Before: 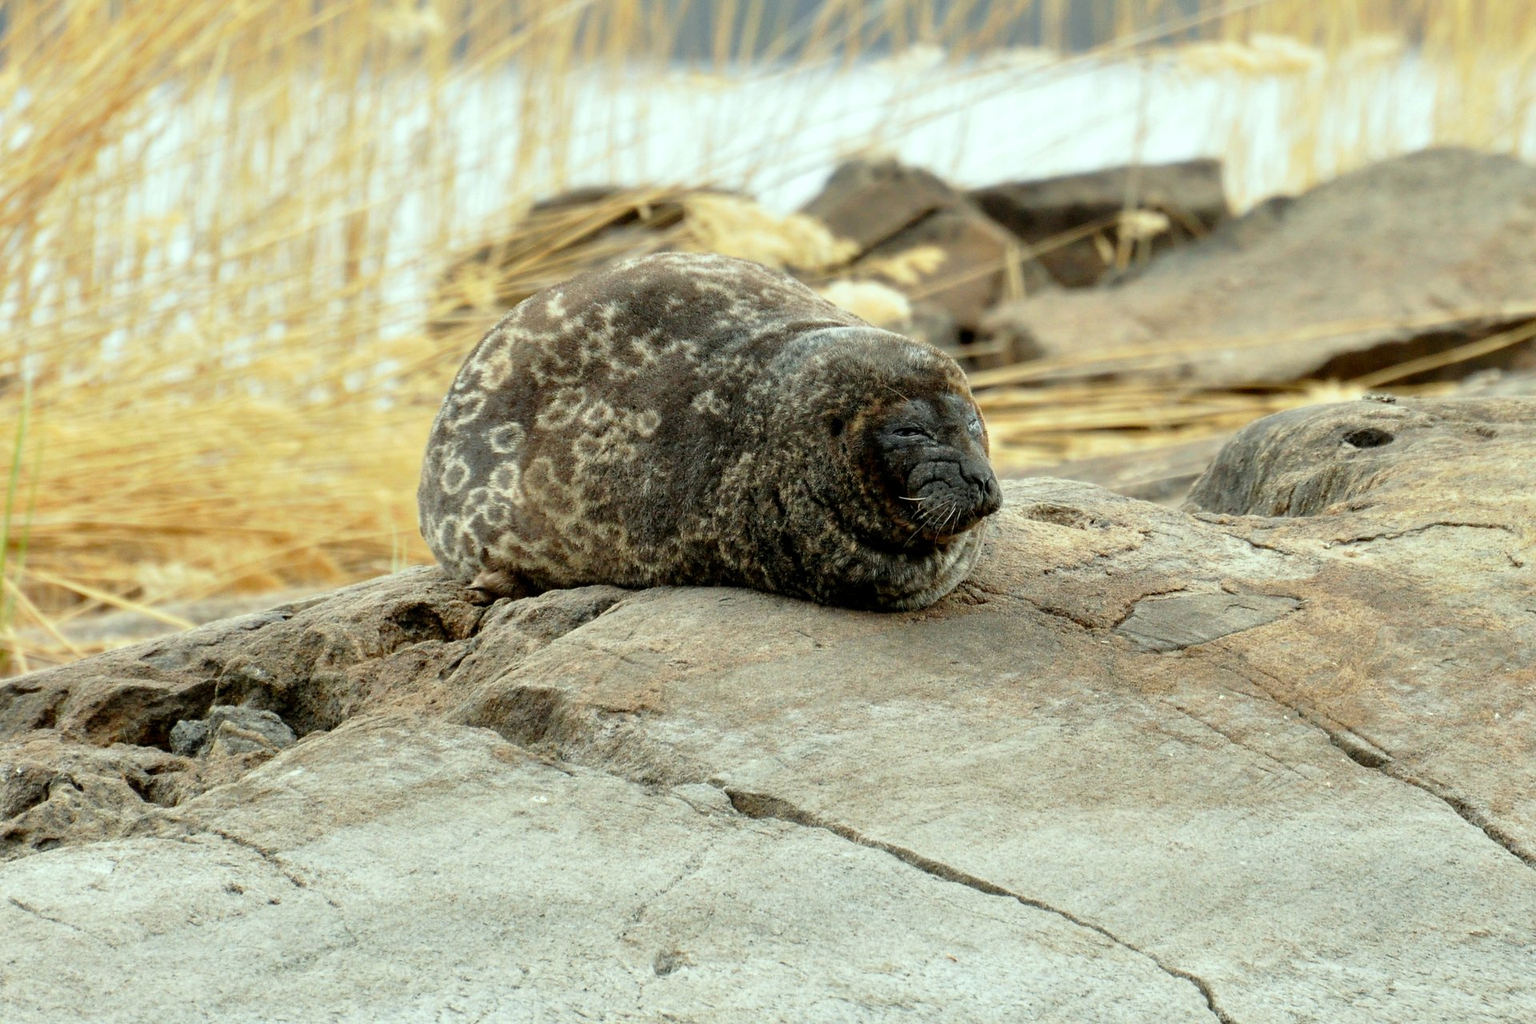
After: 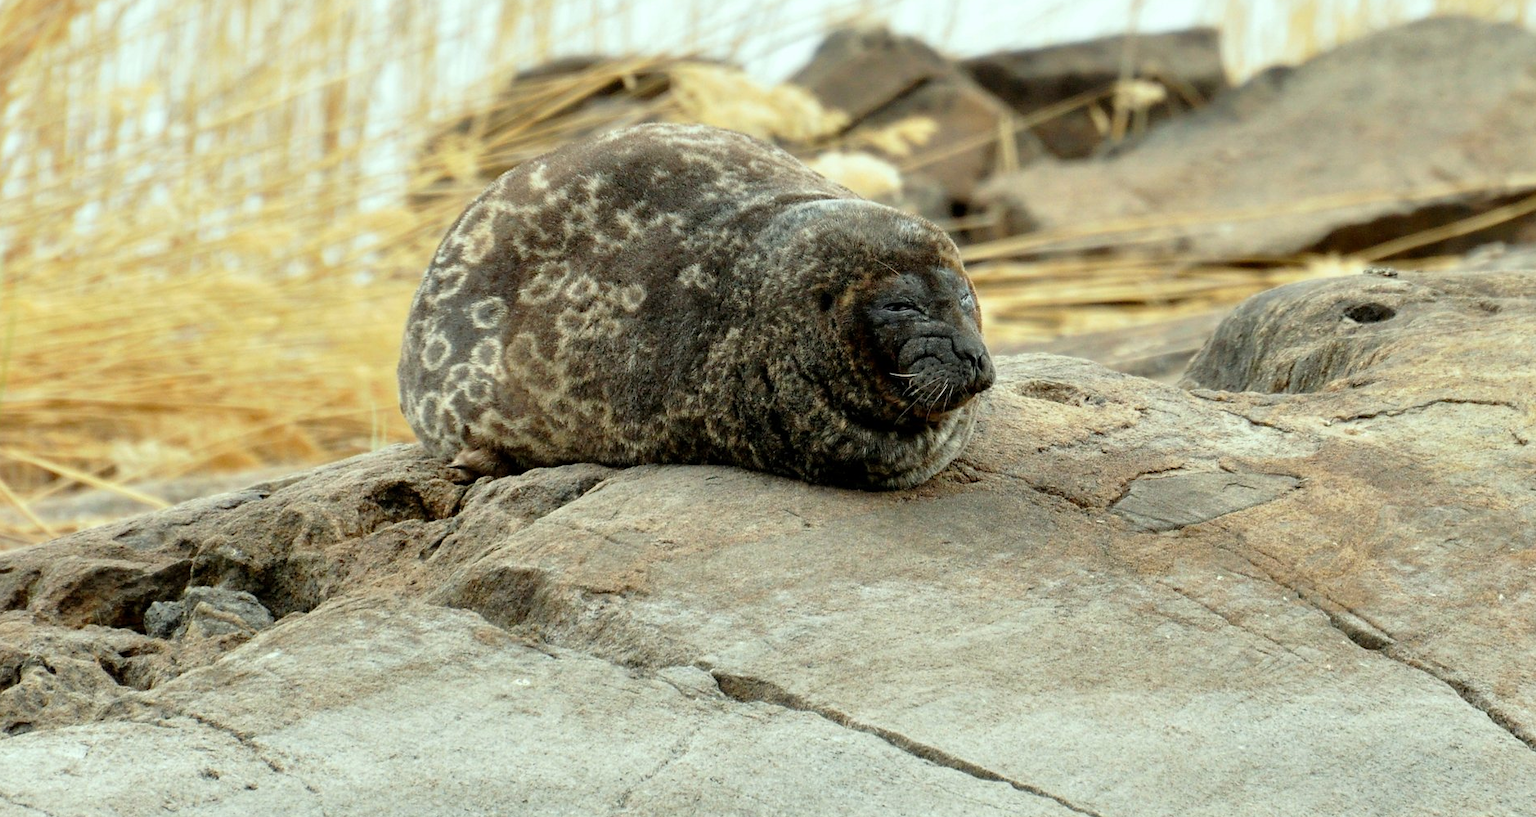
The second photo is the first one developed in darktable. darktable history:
crop and rotate: left 1.902%, top 12.953%, right 0.242%, bottom 8.938%
